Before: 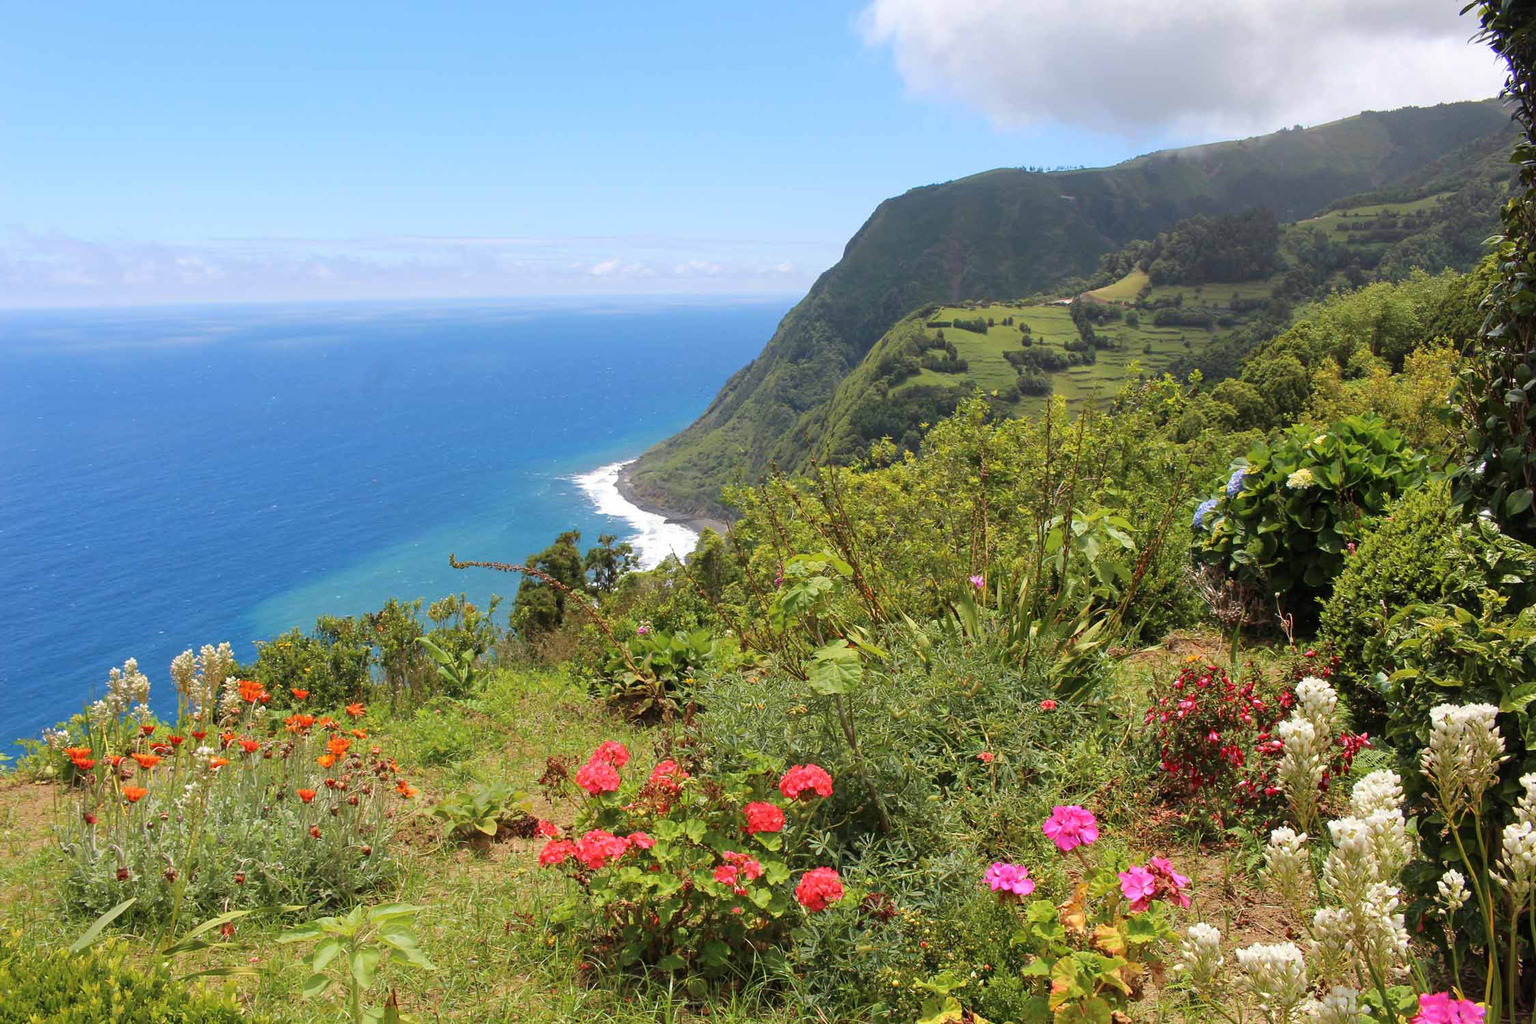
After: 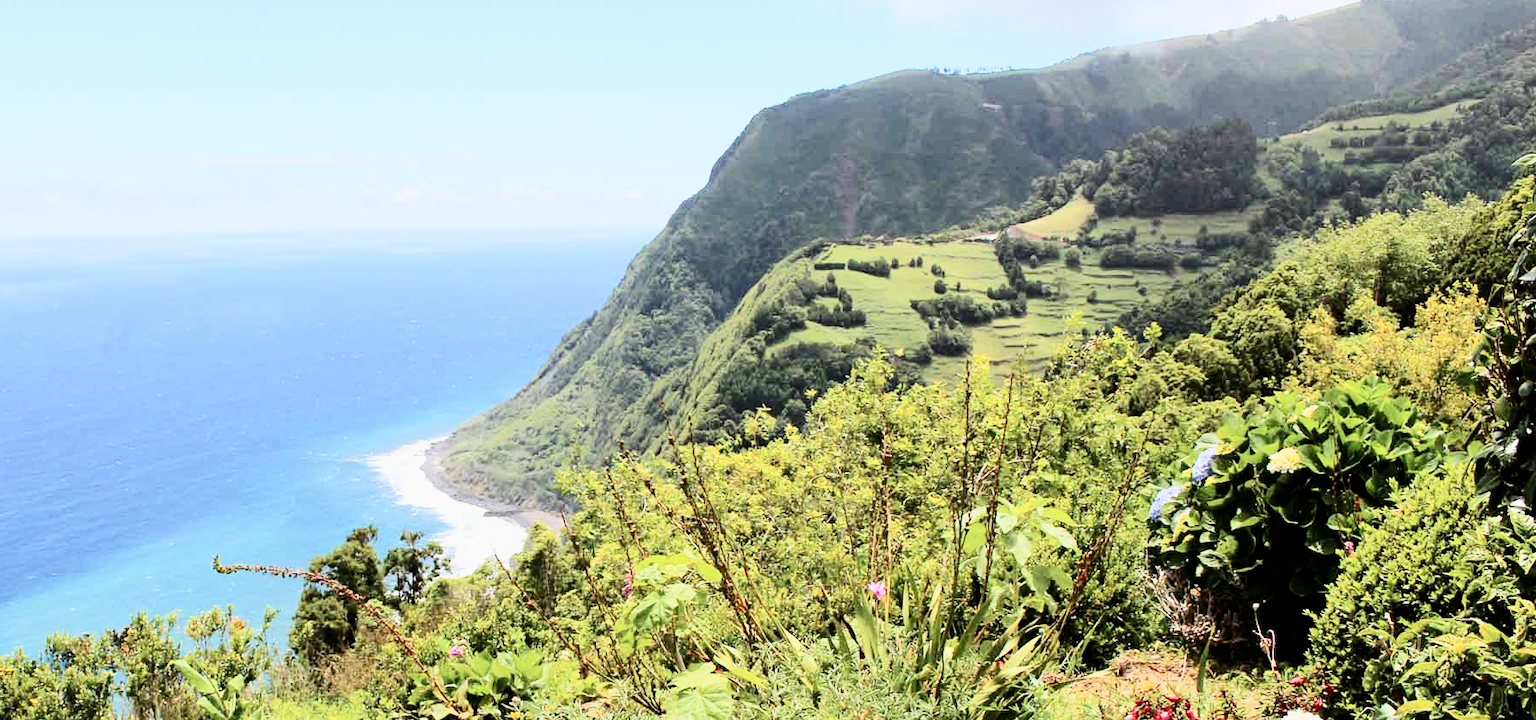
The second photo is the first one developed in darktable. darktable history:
contrast brightness saturation: contrast 0.392, brightness 0.115
filmic rgb: black relative exposure -4.66 EV, white relative exposure 4.77 EV, hardness 2.35, latitude 35.35%, contrast 1.047, highlights saturation mix 0.691%, shadows ↔ highlights balance 1.16%
exposure: exposure 0.769 EV, compensate highlight preservation false
crop: left 18.295%, top 11.078%, right 2.285%, bottom 33.021%
